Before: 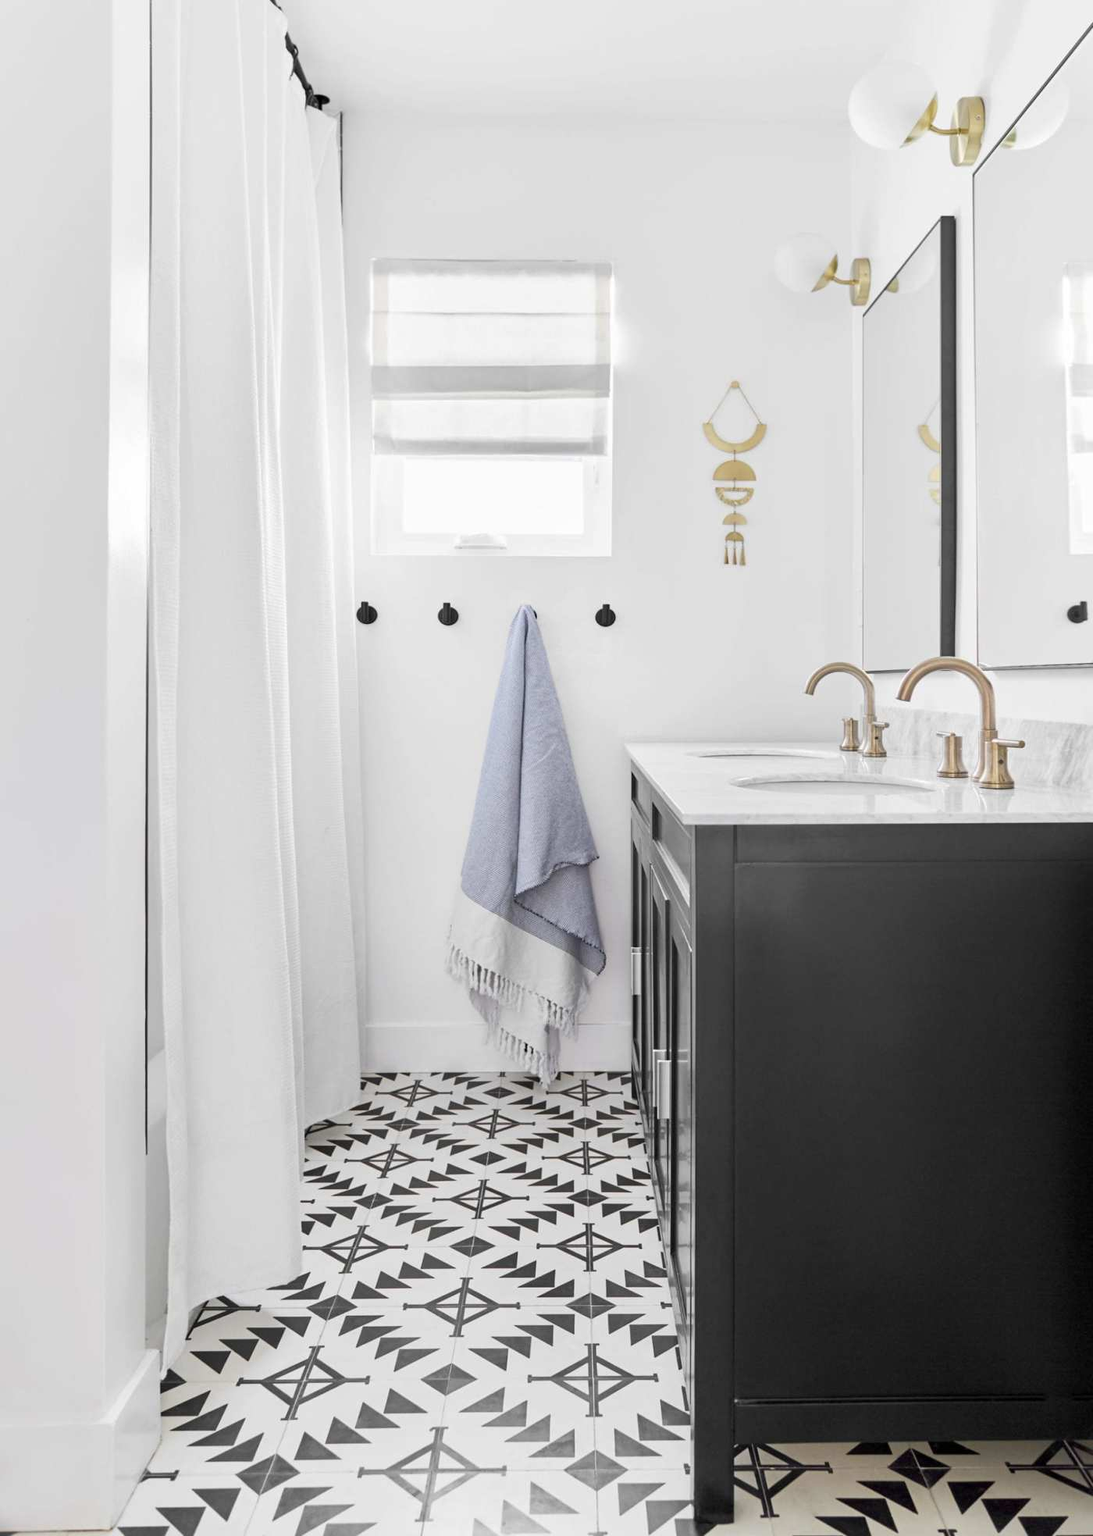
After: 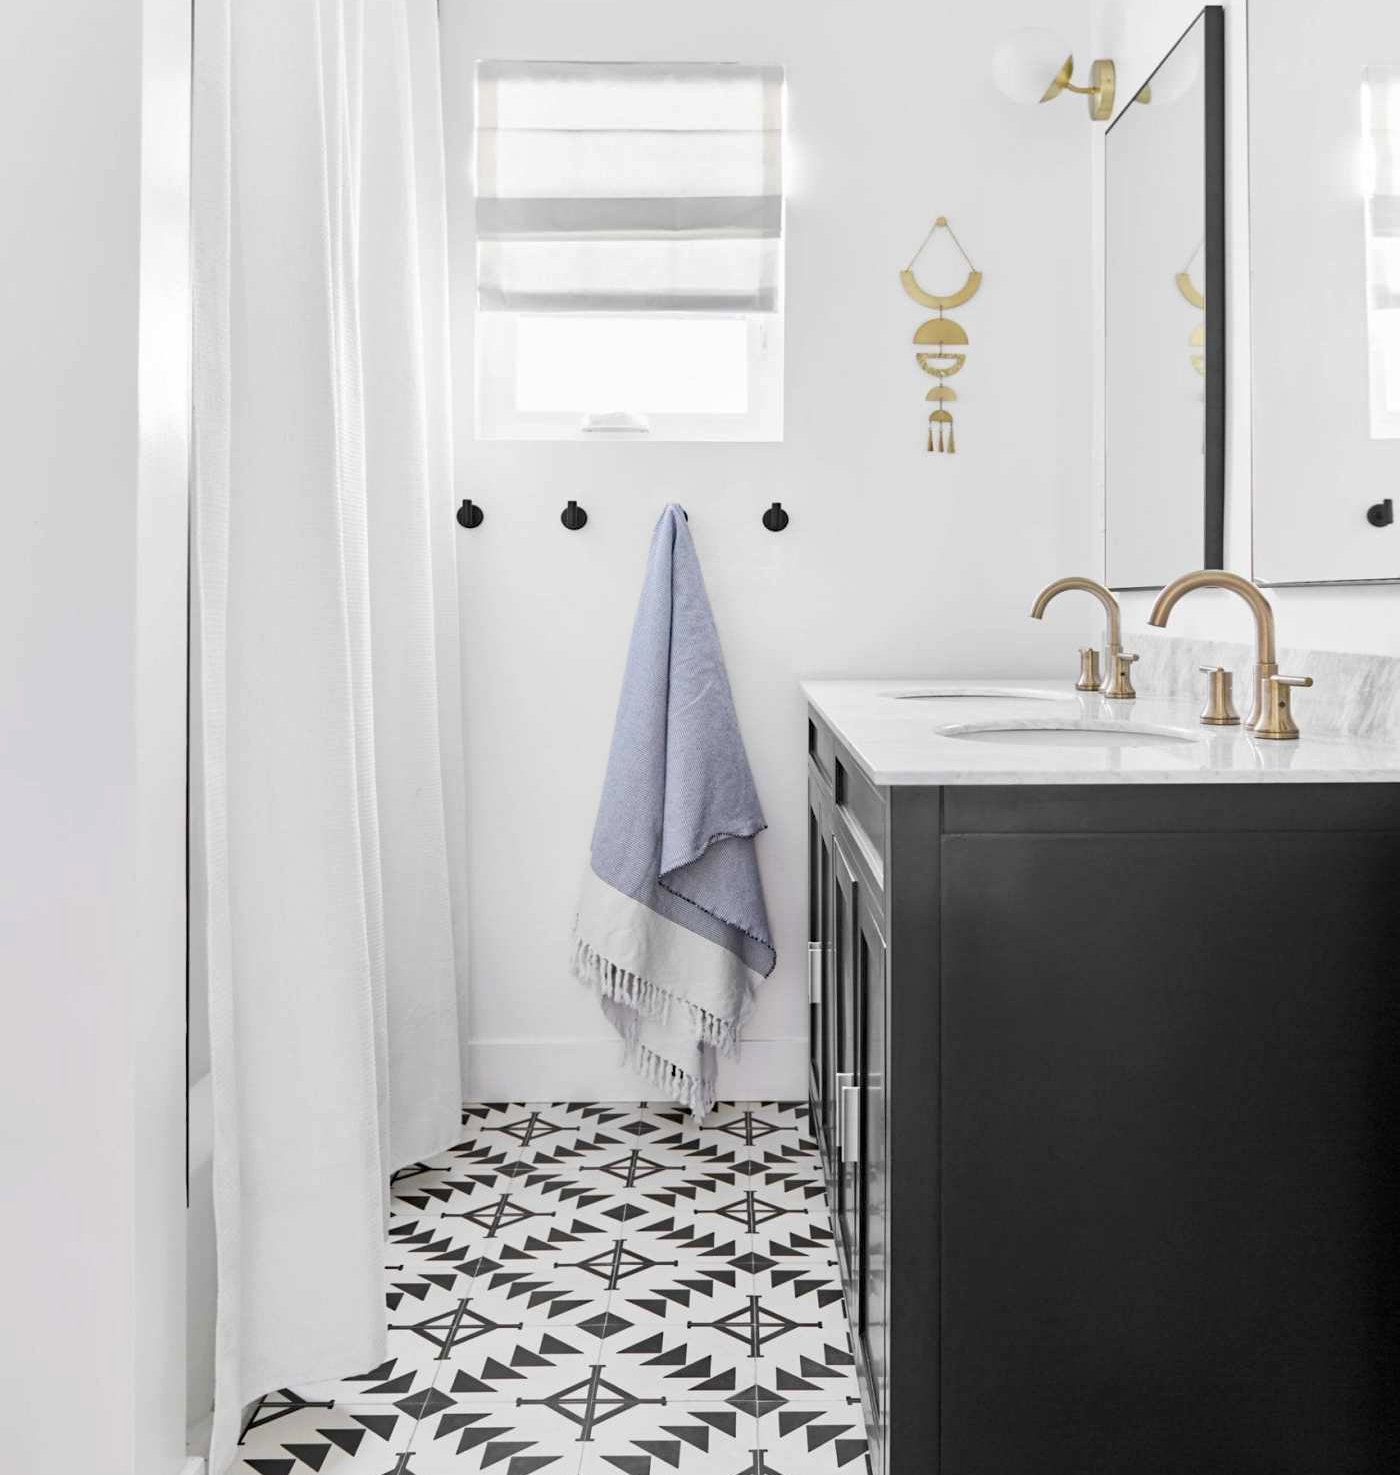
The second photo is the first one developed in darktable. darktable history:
haze removal: compatibility mode true, adaptive false
crop: top 13.819%, bottom 11.169%
